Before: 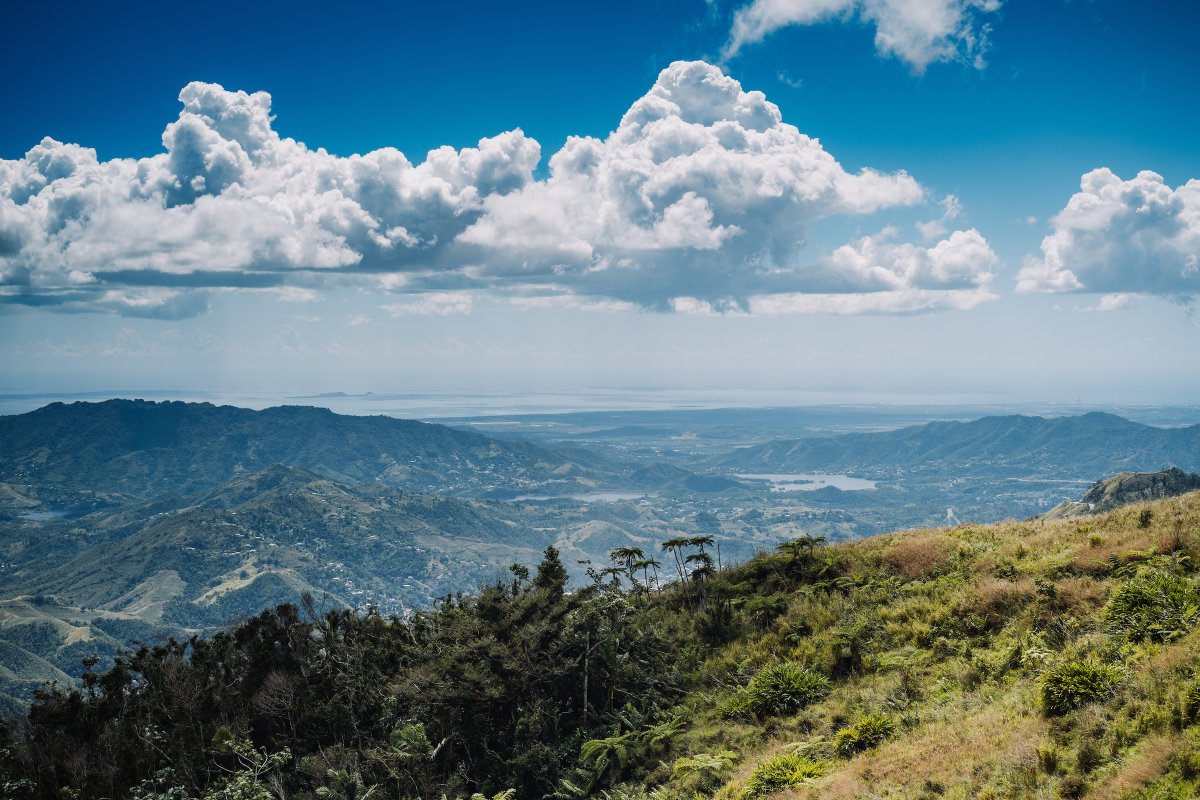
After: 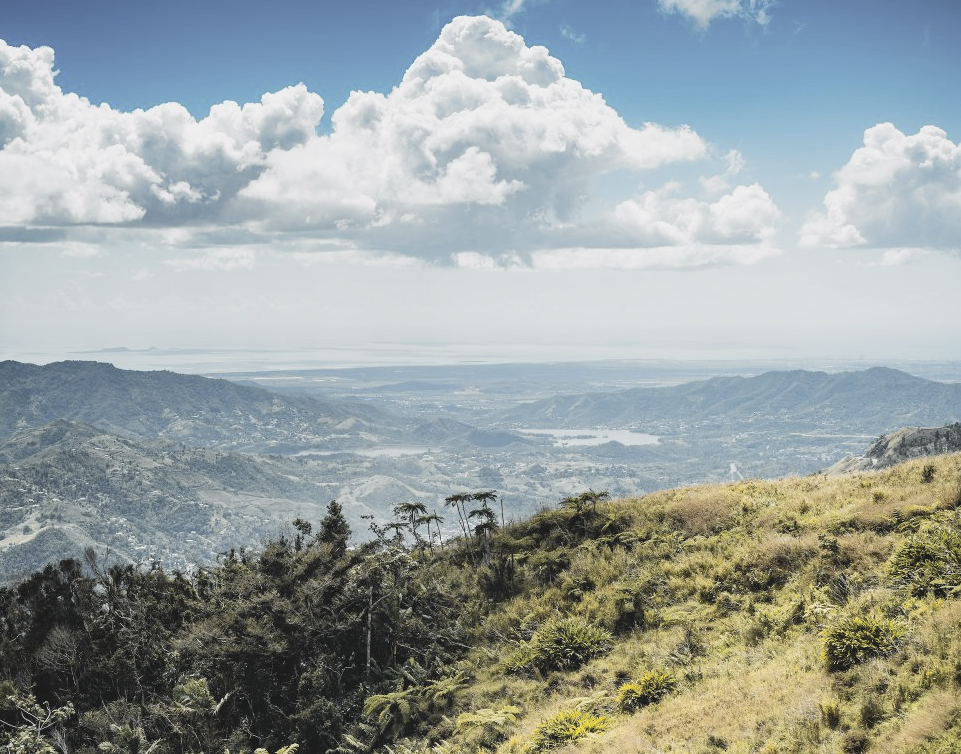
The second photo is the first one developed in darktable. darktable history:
exposure: exposure 0.562 EV, compensate highlight preservation false
crop and rotate: left 18.139%, top 5.728%, right 1.73%
tone curve: curves: ch0 [(0, 0) (0.136, 0.084) (0.346, 0.366) (0.489, 0.559) (0.66, 0.748) (0.849, 0.902) (1, 0.974)]; ch1 [(0, 0) (0.353, 0.344) (0.45, 0.46) (0.498, 0.498) (0.521, 0.512) (0.563, 0.559) (0.592, 0.605) (0.641, 0.673) (1, 1)]; ch2 [(0, 0) (0.333, 0.346) (0.375, 0.375) (0.424, 0.43) (0.476, 0.492) (0.502, 0.502) (0.524, 0.531) (0.579, 0.61) (0.612, 0.644) (0.641, 0.722) (1, 1)], color space Lab, independent channels, preserve colors none
tone equalizer: on, module defaults
contrast brightness saturation: contrast -0.251, saturation -0.446
